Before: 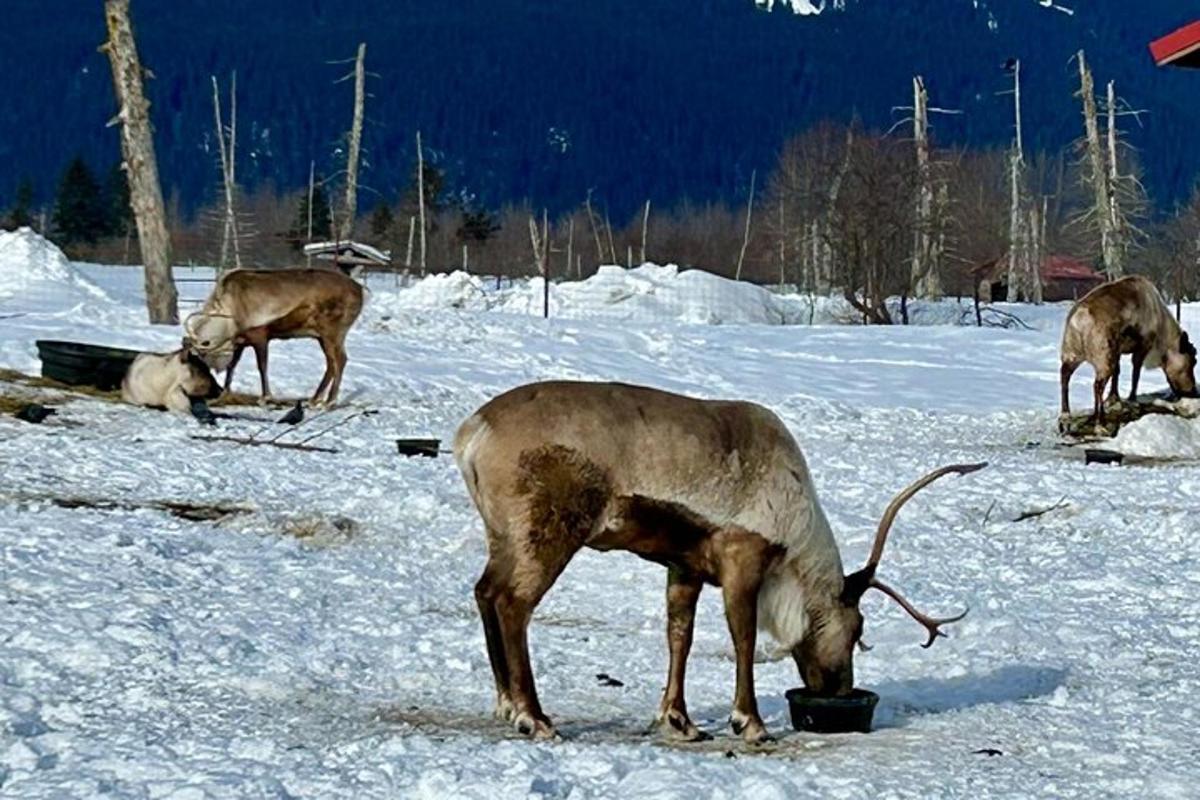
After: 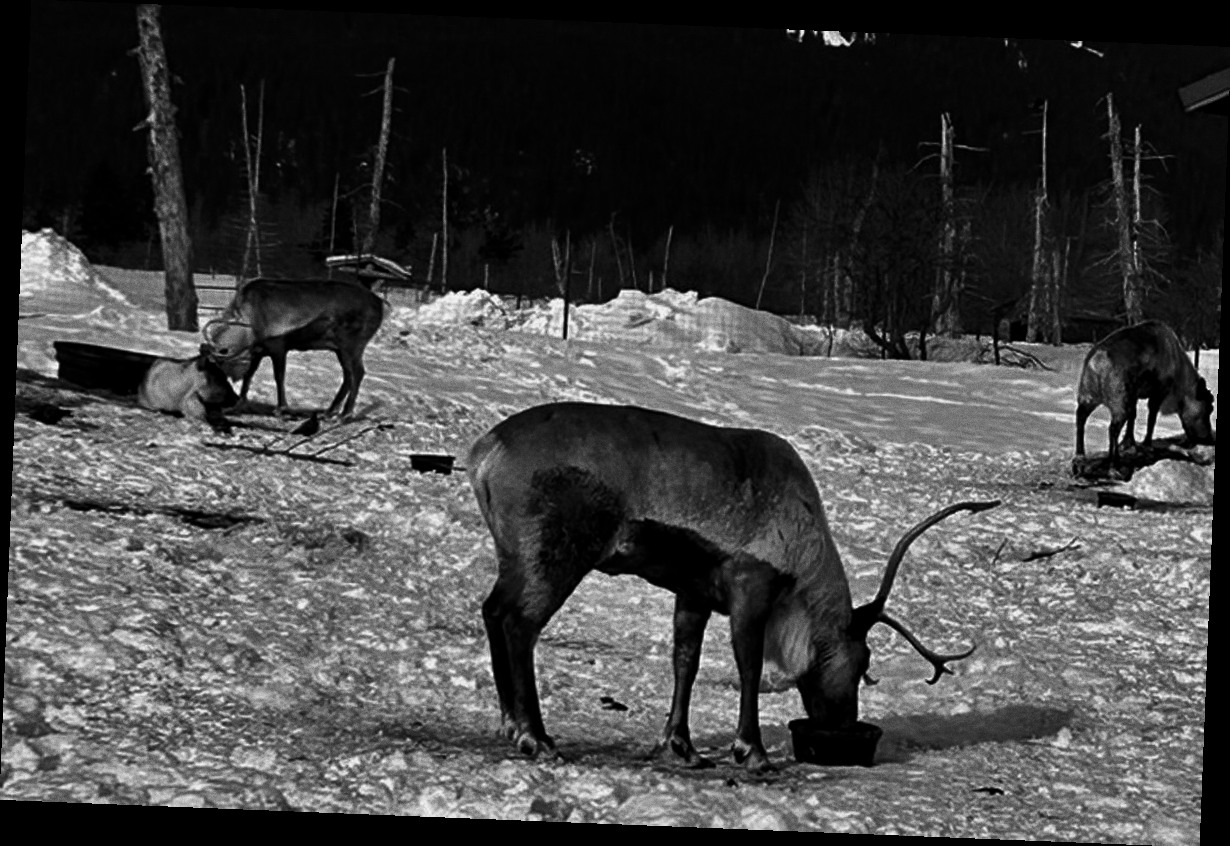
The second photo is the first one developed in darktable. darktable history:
contrast brightness saturation: contrast -0.03, brightness -0.59, saturation -1
grain: on, module defaults
rotate and perspective: rotation 2.27°, automatic cropping off
